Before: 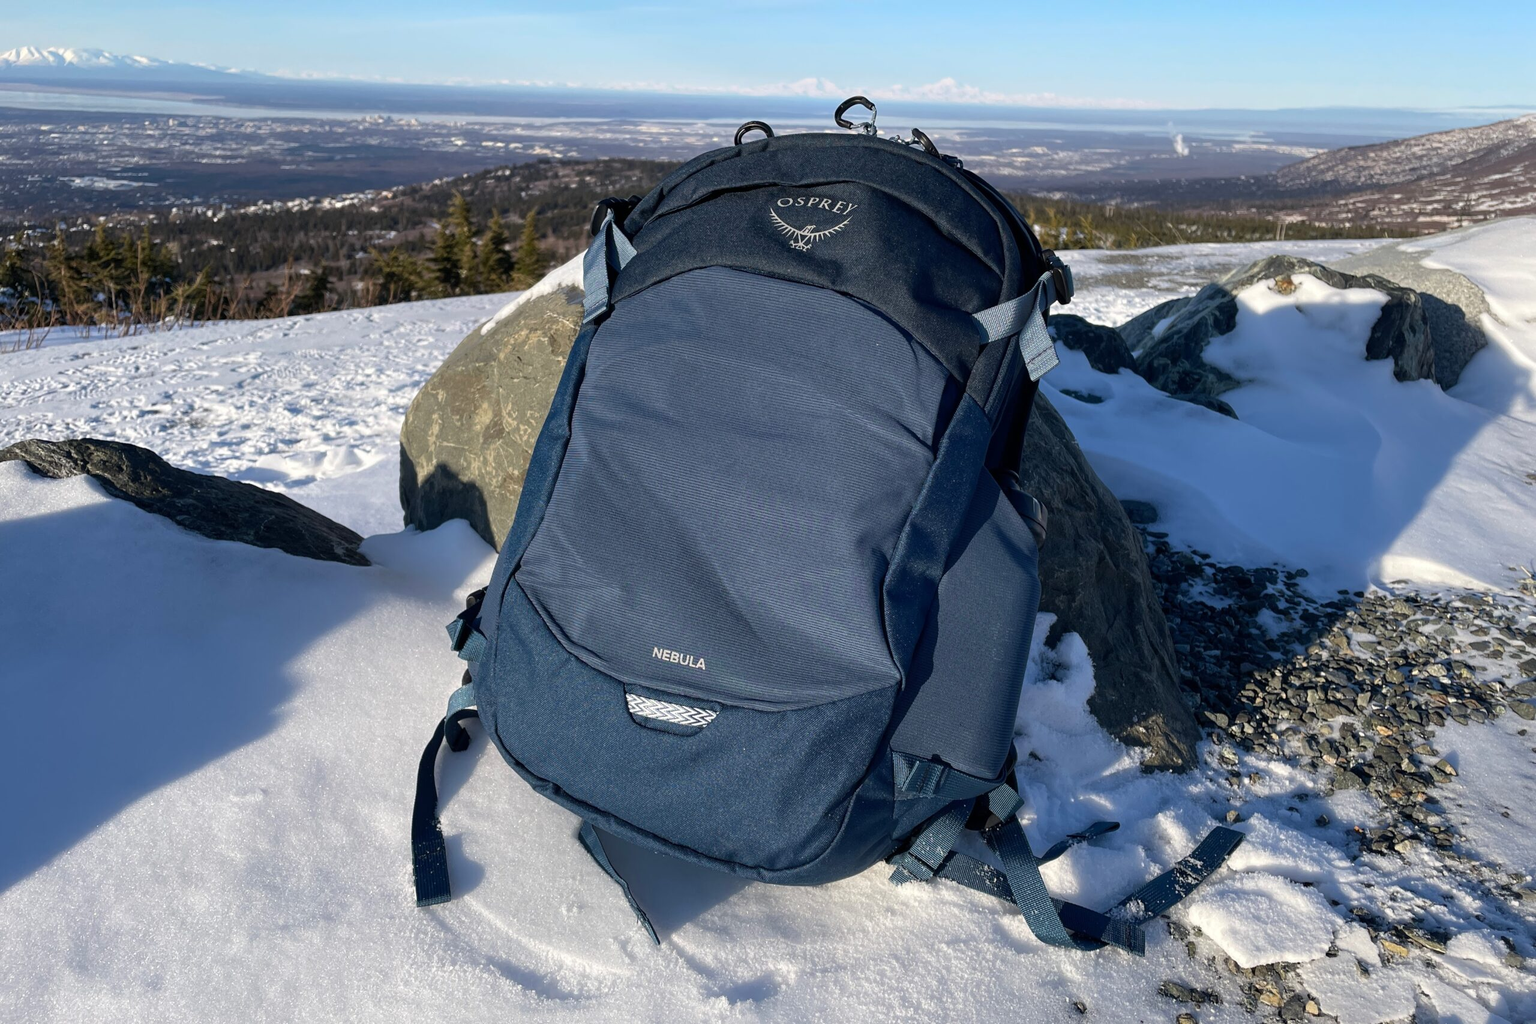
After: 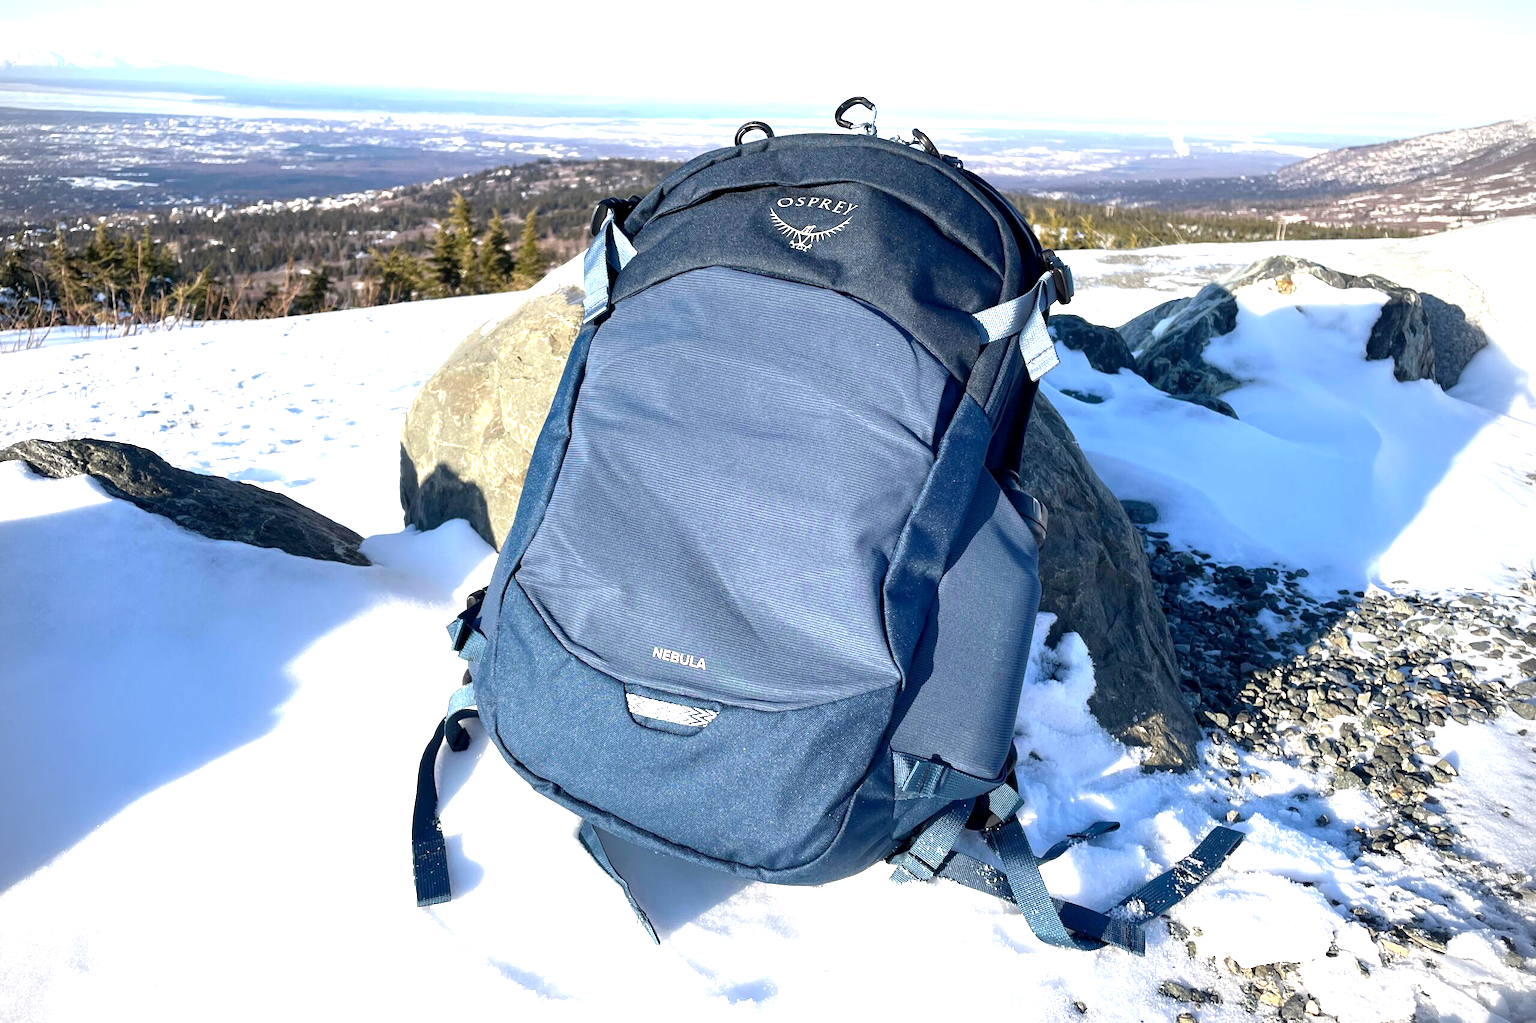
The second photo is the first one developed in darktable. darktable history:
exposure: black level correction 0.001, exposure 1.65 EV, compensate highlight preservation false
vignetting: dithering 8-bit output
